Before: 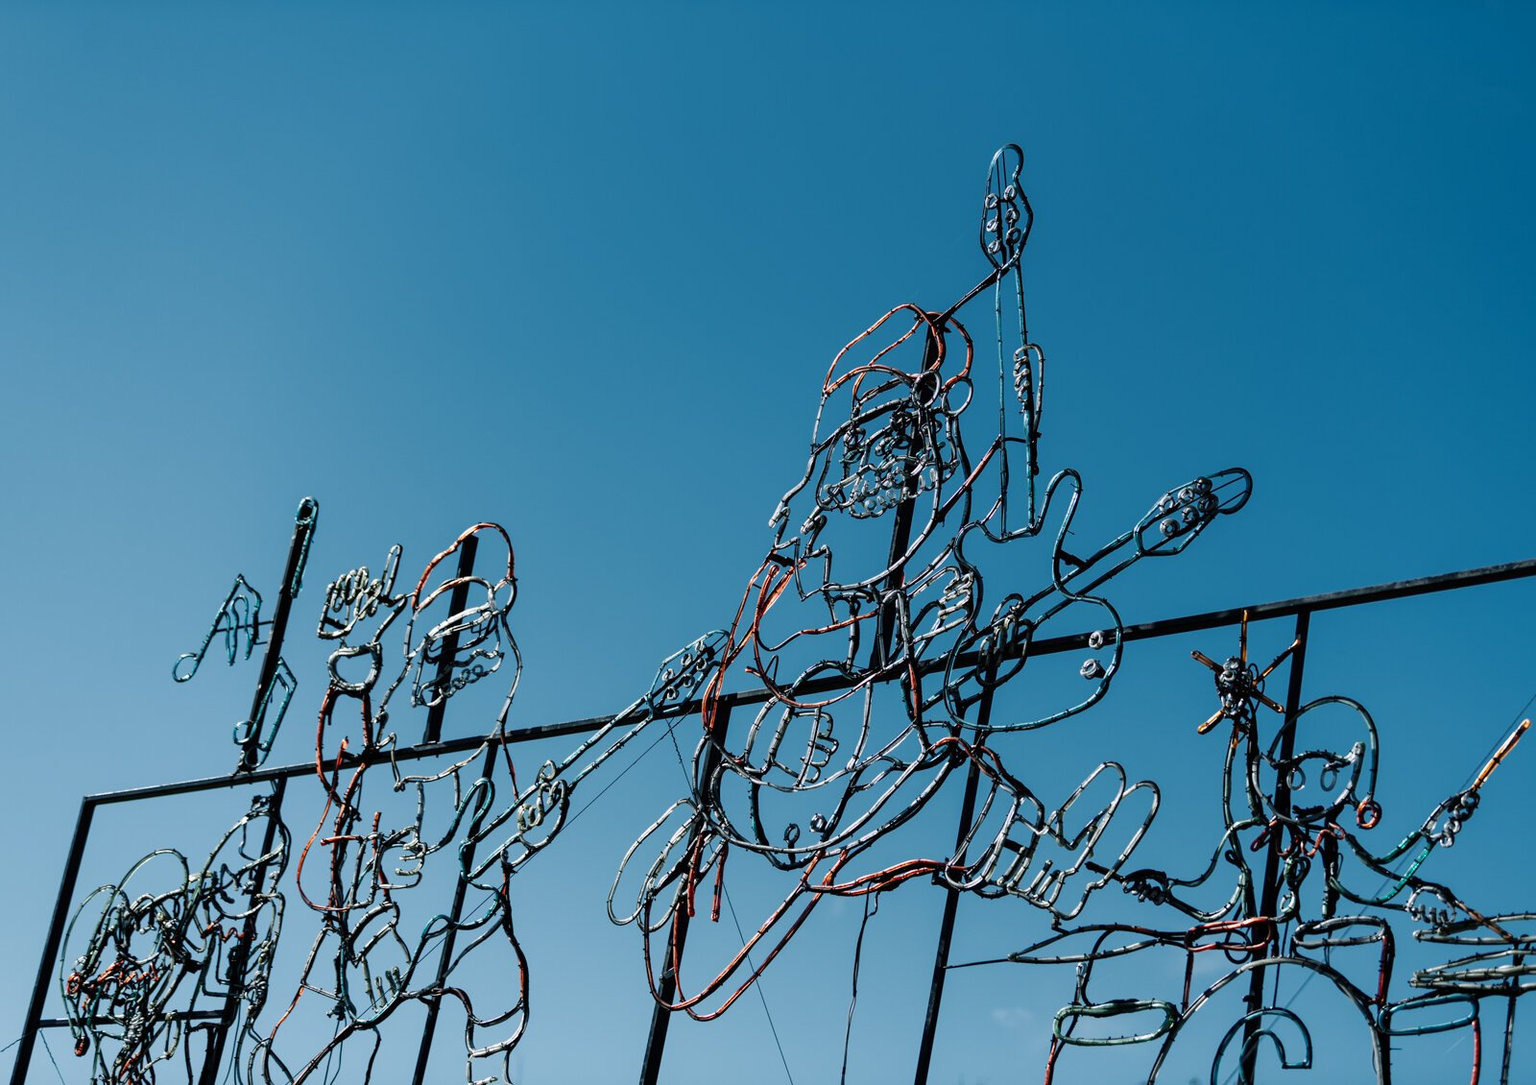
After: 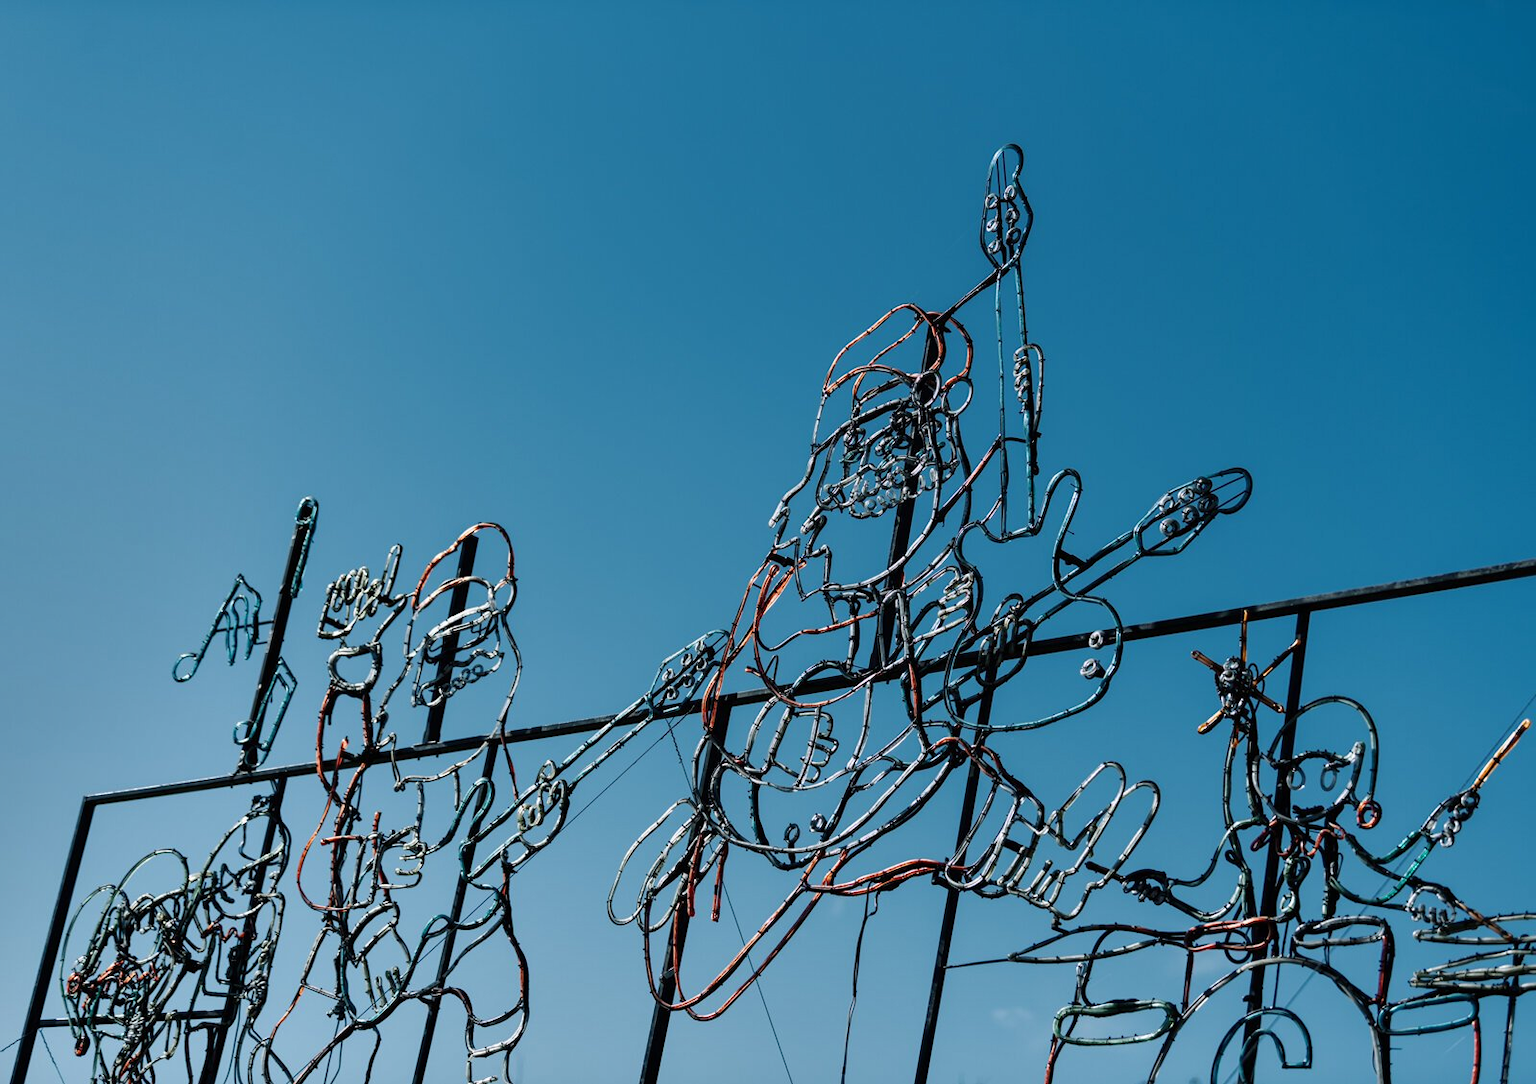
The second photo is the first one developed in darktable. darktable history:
shadows and highlights: shadows 24.48, highlights -77.77, soften with gaussian
